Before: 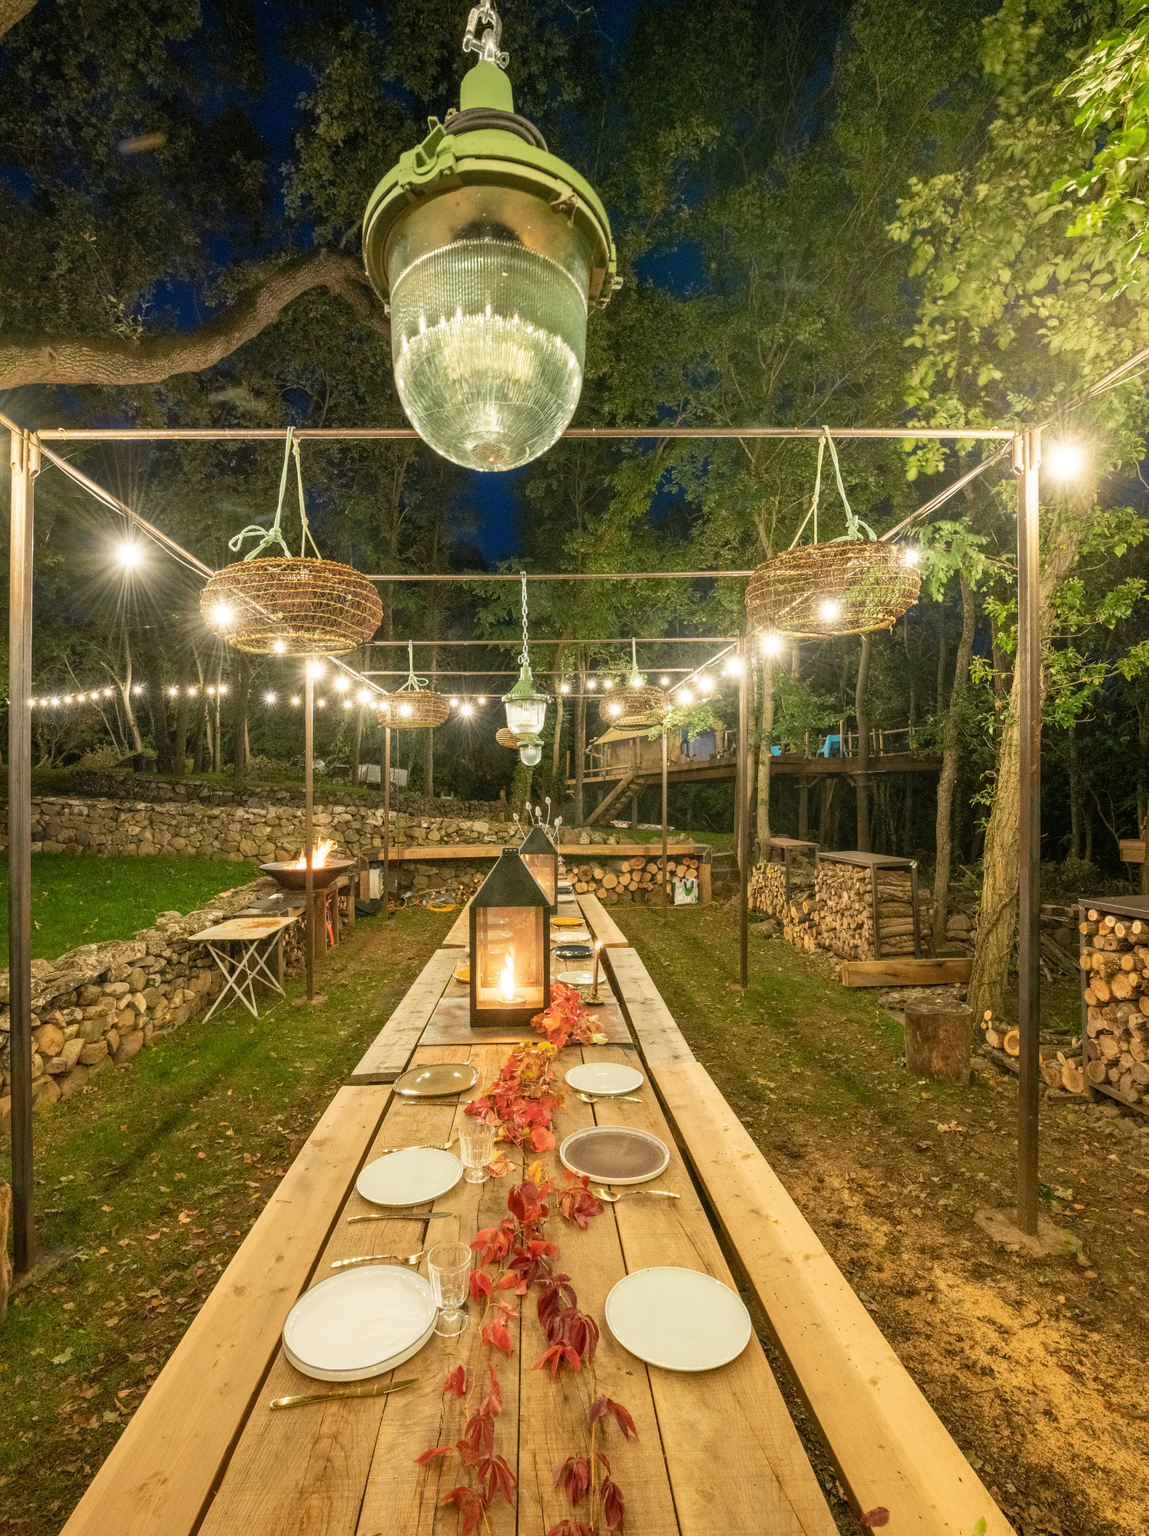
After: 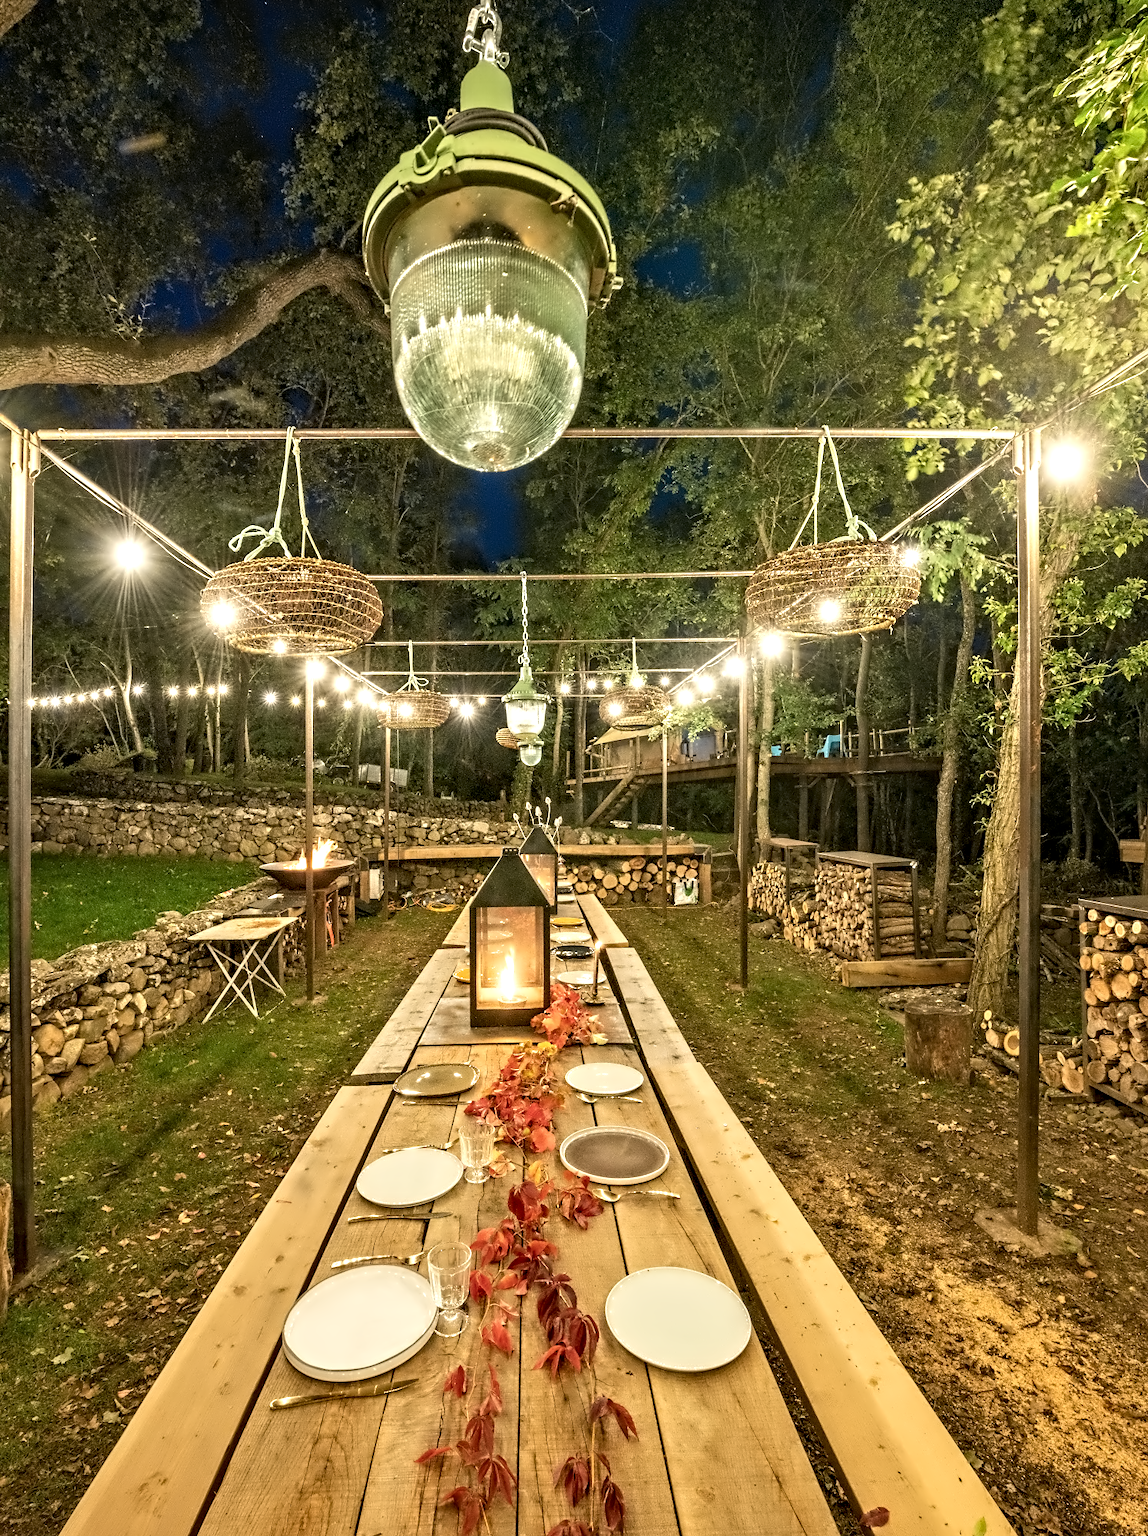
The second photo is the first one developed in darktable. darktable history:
exposure: black level correction -0.001, exposure 0.08 EV, compensate highlight preservation false
contrast equalizer: octaves 7, y [[0.5, 0.542, 0.583, 0.625, 0.667, 0.708], [0.5 ×6], [0.5 ×6], [0, 0.033, 0.067, 0.1, 0.133, 0.167], [0, 0.05, 0.1, 0.15, 0.2, 0.25]]
